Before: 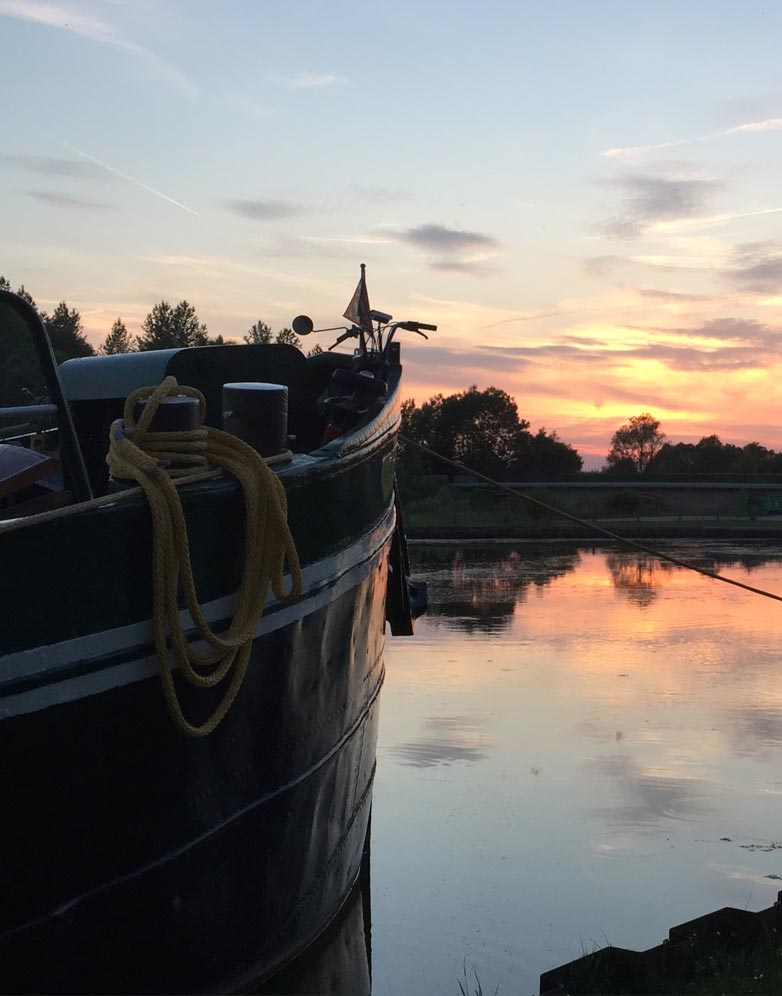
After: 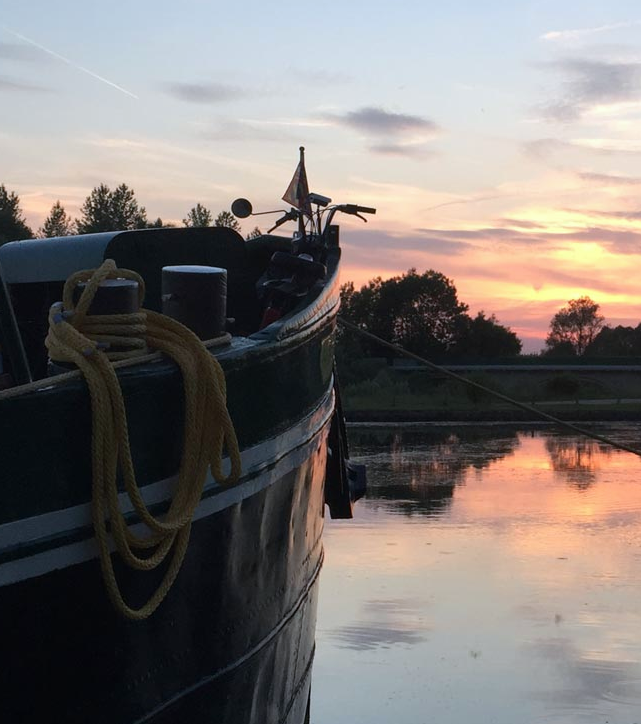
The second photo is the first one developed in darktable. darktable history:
crop: left 7.856%, top 11.836%, right 10.12%, bottom 15.387%
color correction: highlights a* -0.137, highlights b* -5.91, shadows a* -0.137, shadows b* -0.137
